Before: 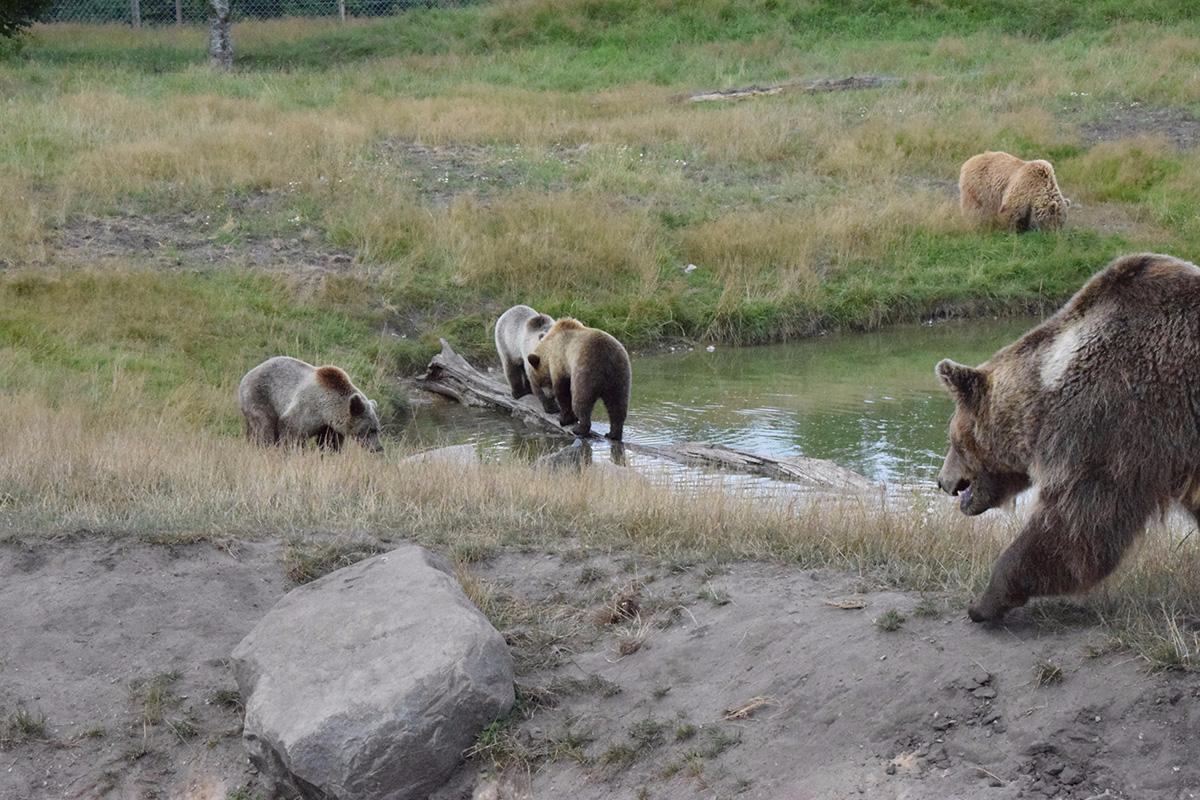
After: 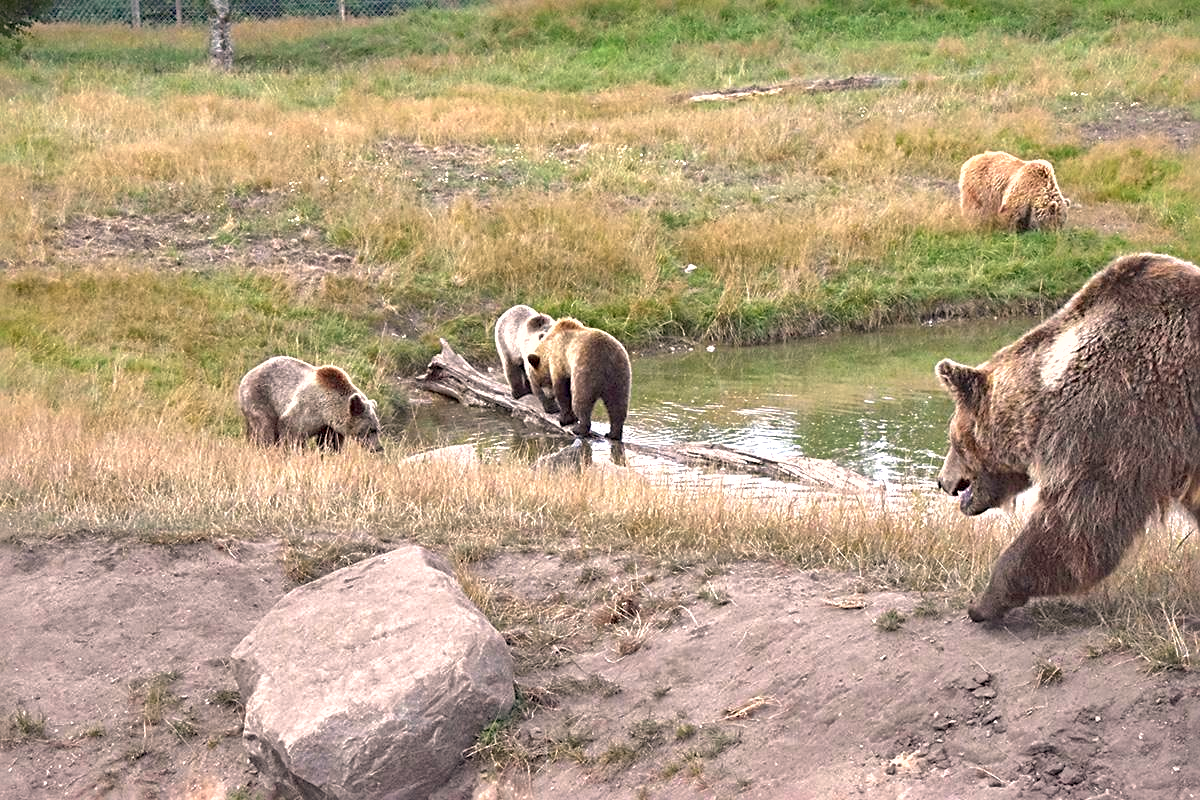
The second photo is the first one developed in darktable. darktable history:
exposure: black level correction 0, exposure 0.953 EV, compensate exposure bias true, compensate highlight preservation false
white balance: red 1.127, blue 0.943
shadows and highlights: on, module defaults
sharpen: radius 4
